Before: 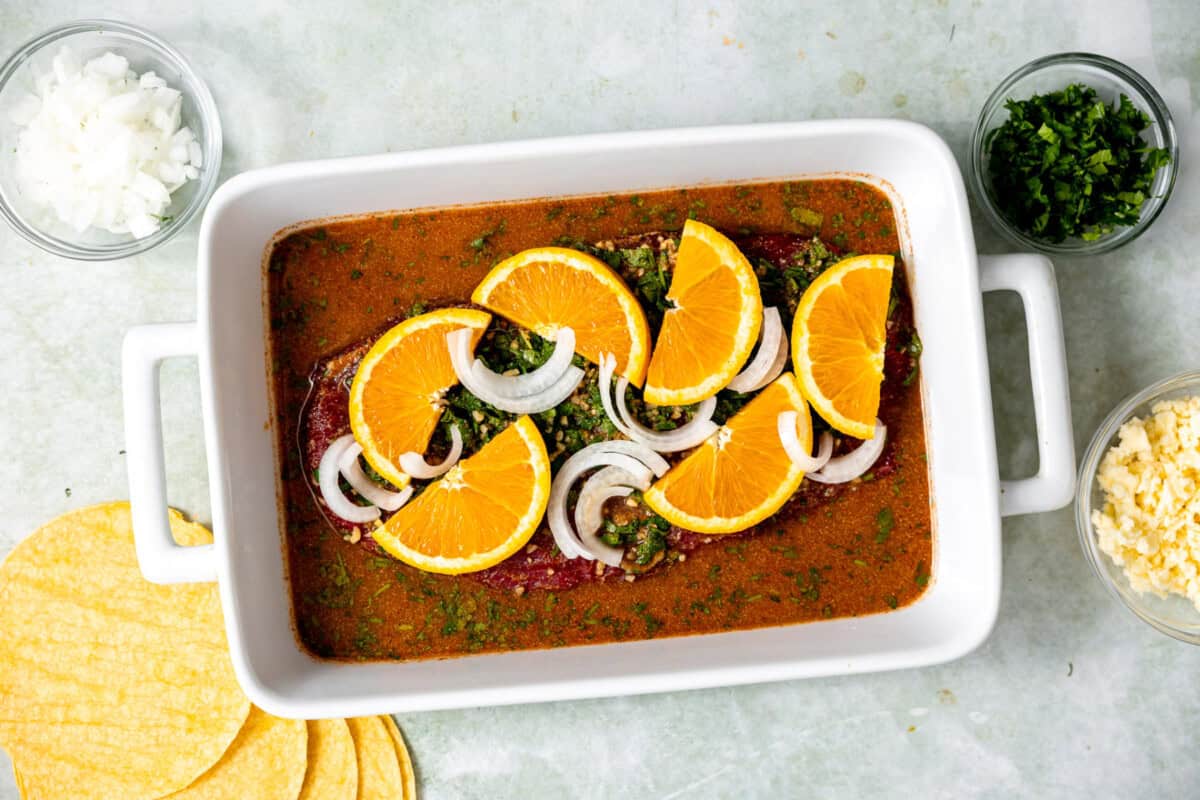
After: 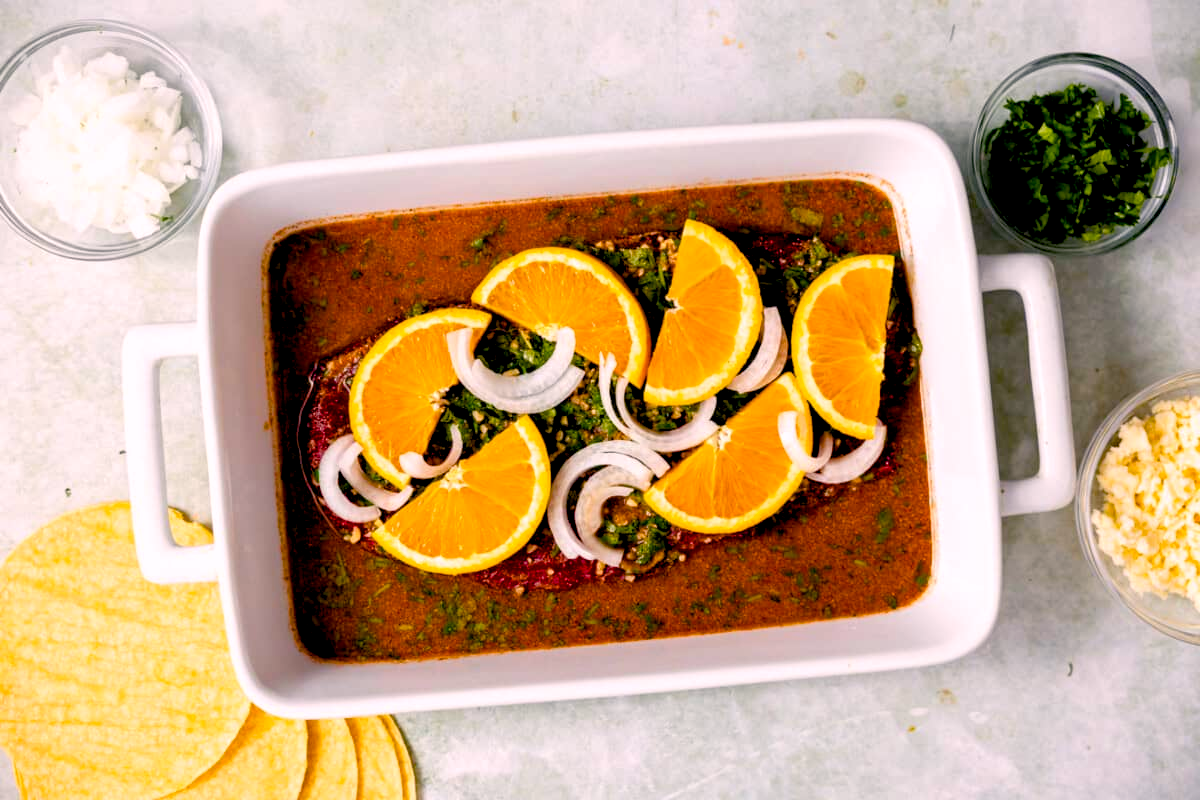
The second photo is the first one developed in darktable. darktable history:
exposure: compensate highlight preservation false
white balance: red 1.05, blue 1.072
color balance rgb: shadows lift › chroma 3%, shadows lift › hue 280.8°, power › hue 330°, highlights gain › chroma 3%, highlights gain › hue 75.6°, global offset › luminance -1%, perceptual saturation grading › global saturation 20%, perceptual saturation grading › highlights -25%, perceptual saturation grading › shadows 50%, global vibrance 20%
